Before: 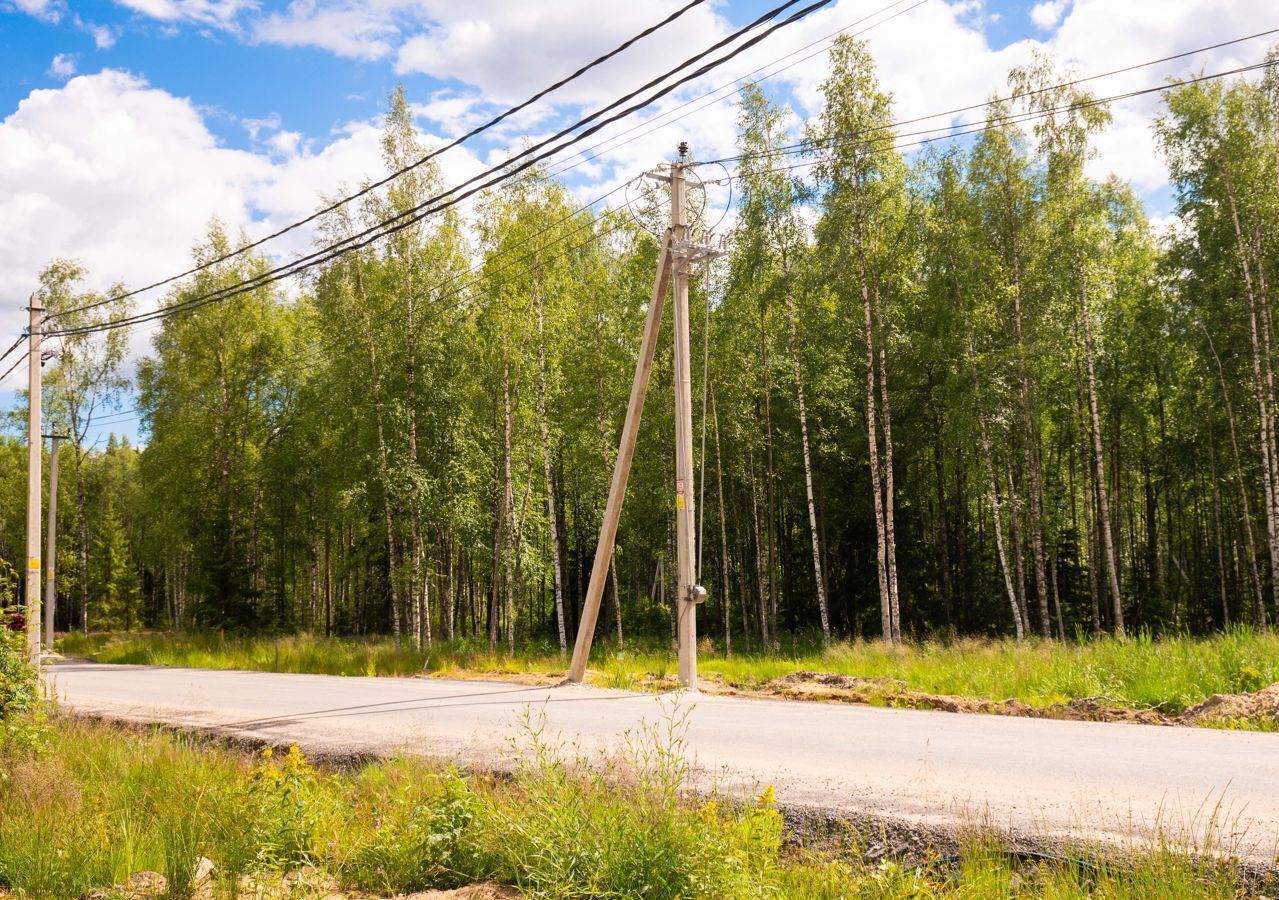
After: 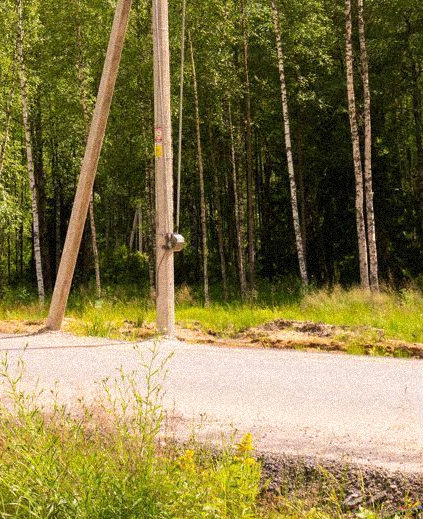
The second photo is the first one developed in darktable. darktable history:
crop: left 40.878%, top 39.176%, right 25.993%, bottom 3.081%
velvia: on, module defaults
grain: strength 35%, mid-tones bias 0%
